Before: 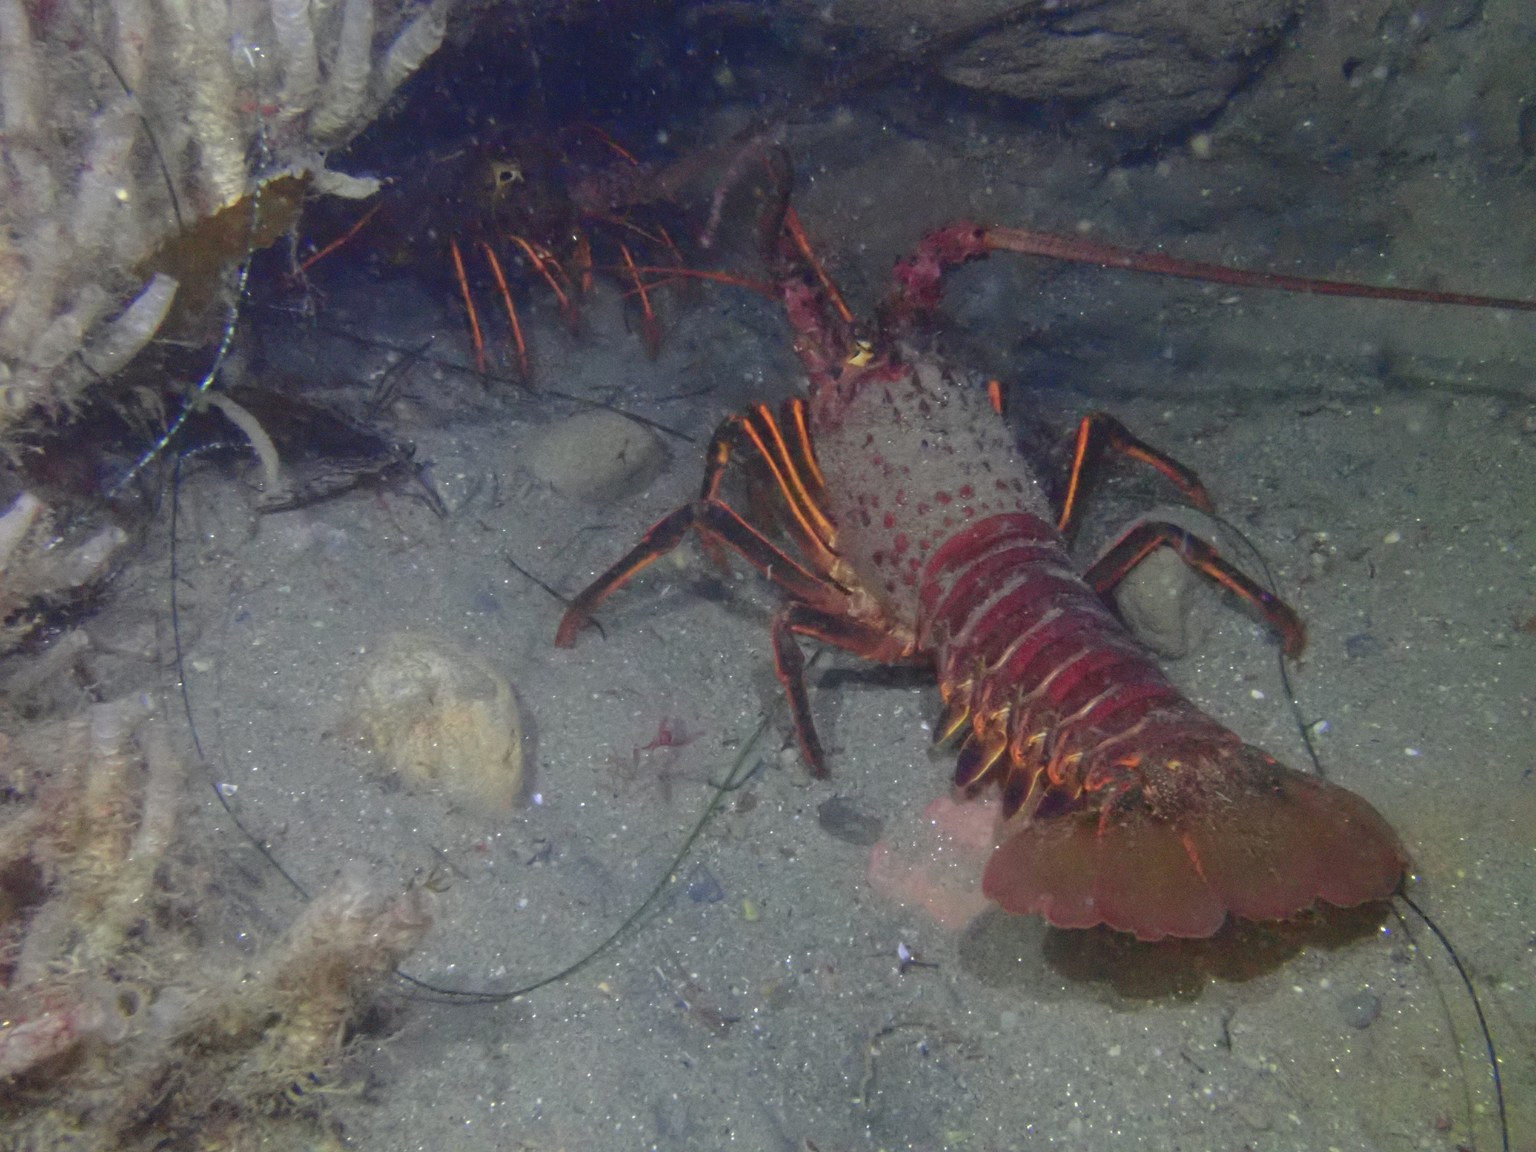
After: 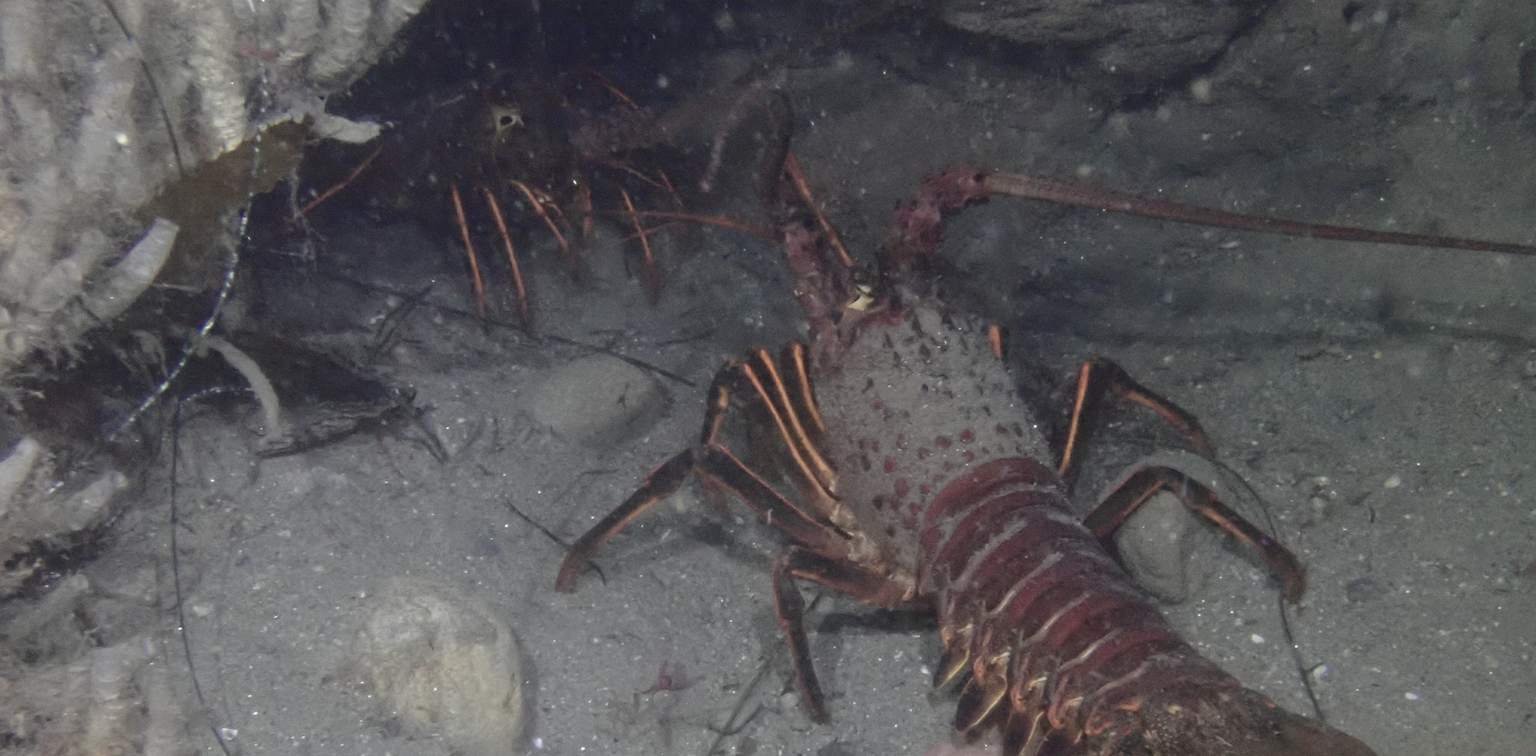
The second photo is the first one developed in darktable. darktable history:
crop and rotate: top 4.848%, bottom 29.503%
color correction: saturation 0.5
